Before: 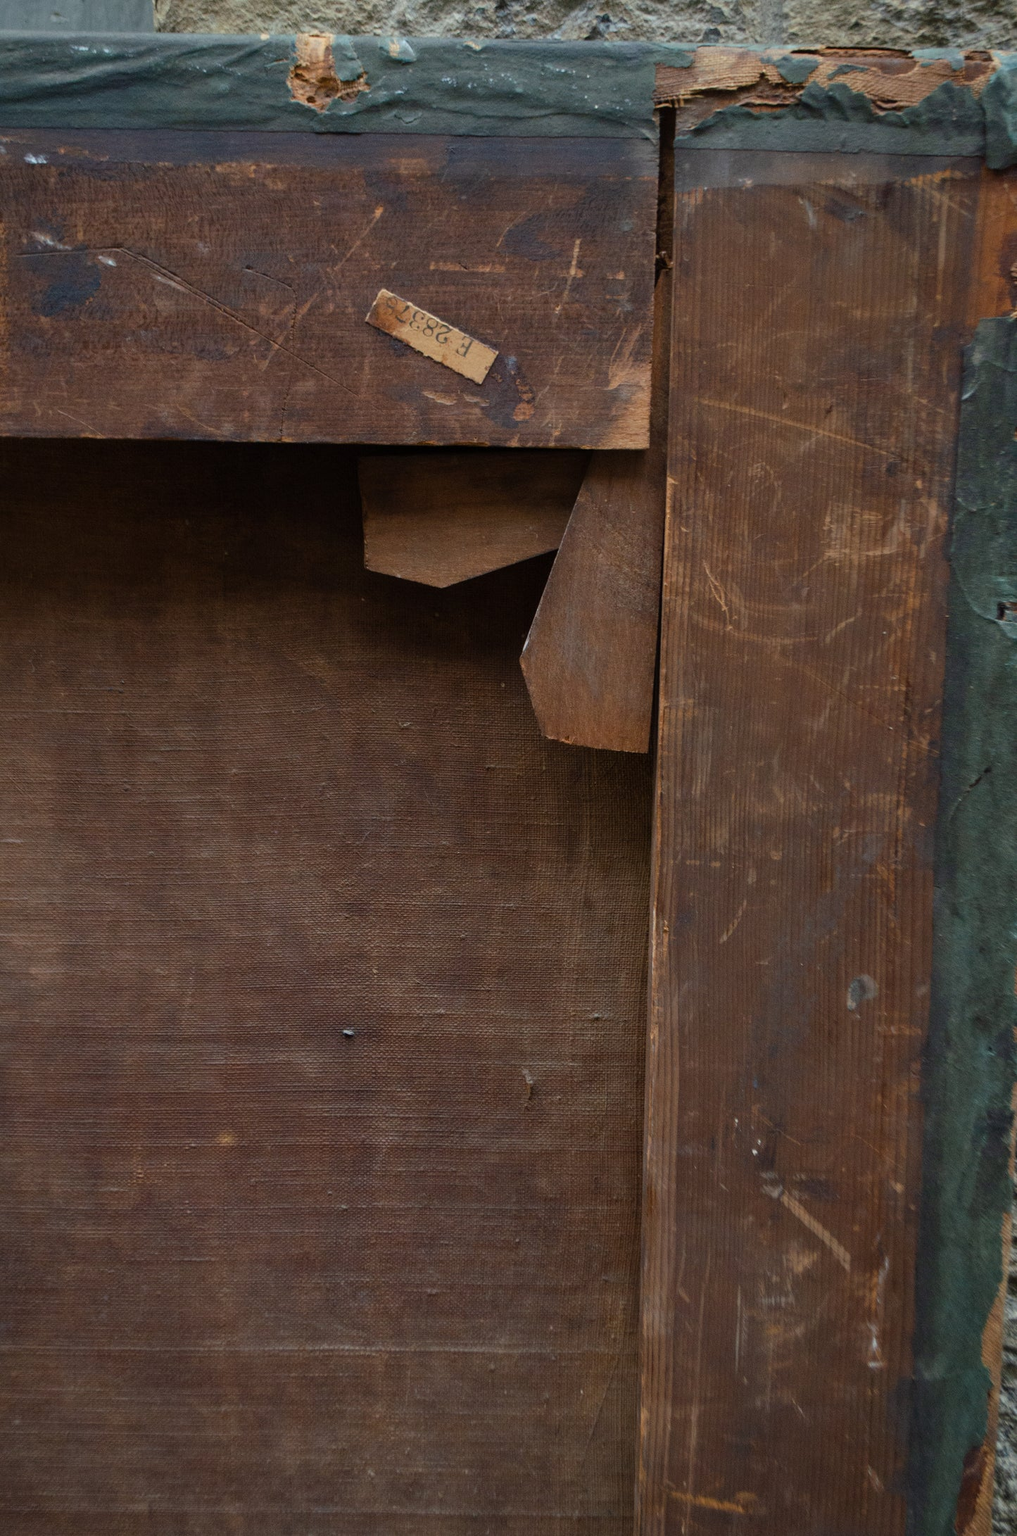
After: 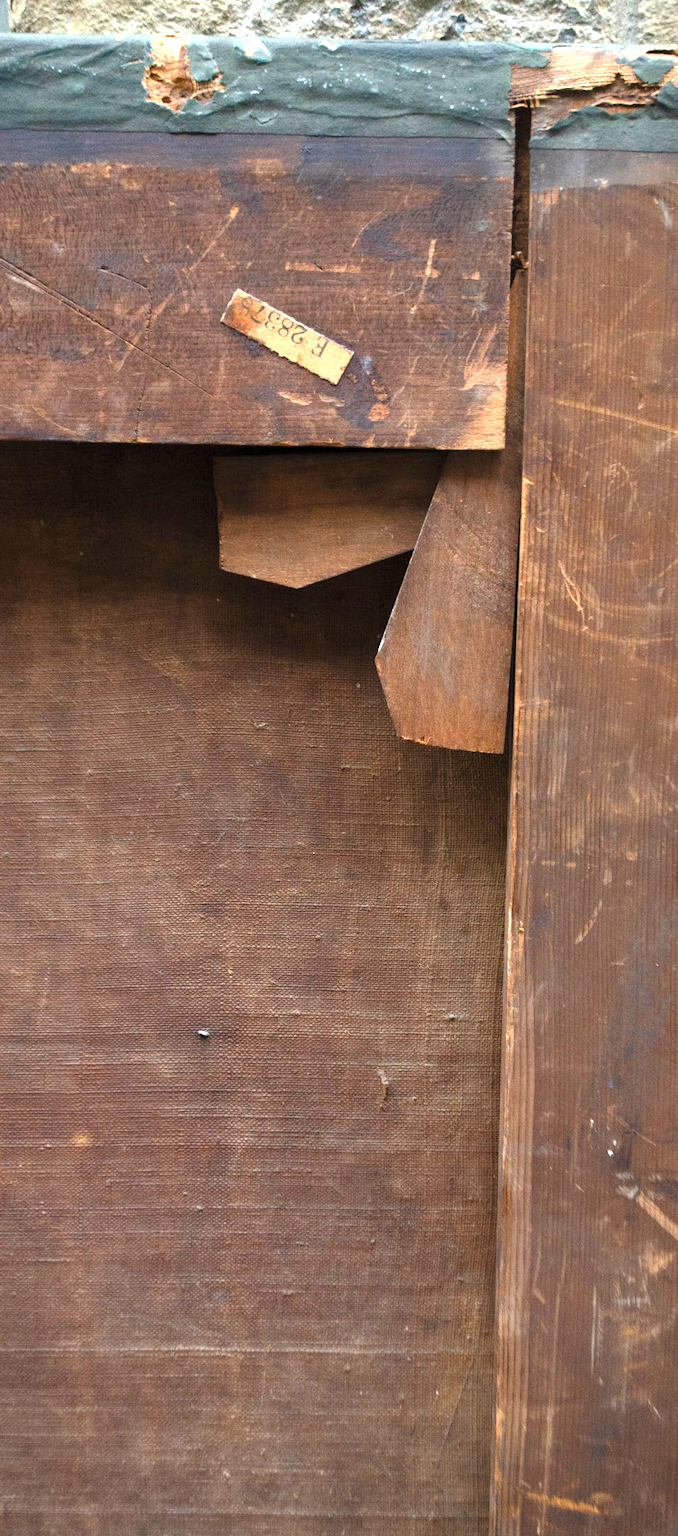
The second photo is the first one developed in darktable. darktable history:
levels: mode automatic, black 0.023%, white 99.97%, levels [0.062, 0.494, 0.925]
crop and rotate: left 14.292%, right 19.041%
exposure: black level correction 0, exposure 1.675 EV, compensate exposure bias true, compensate highlight preservation false
